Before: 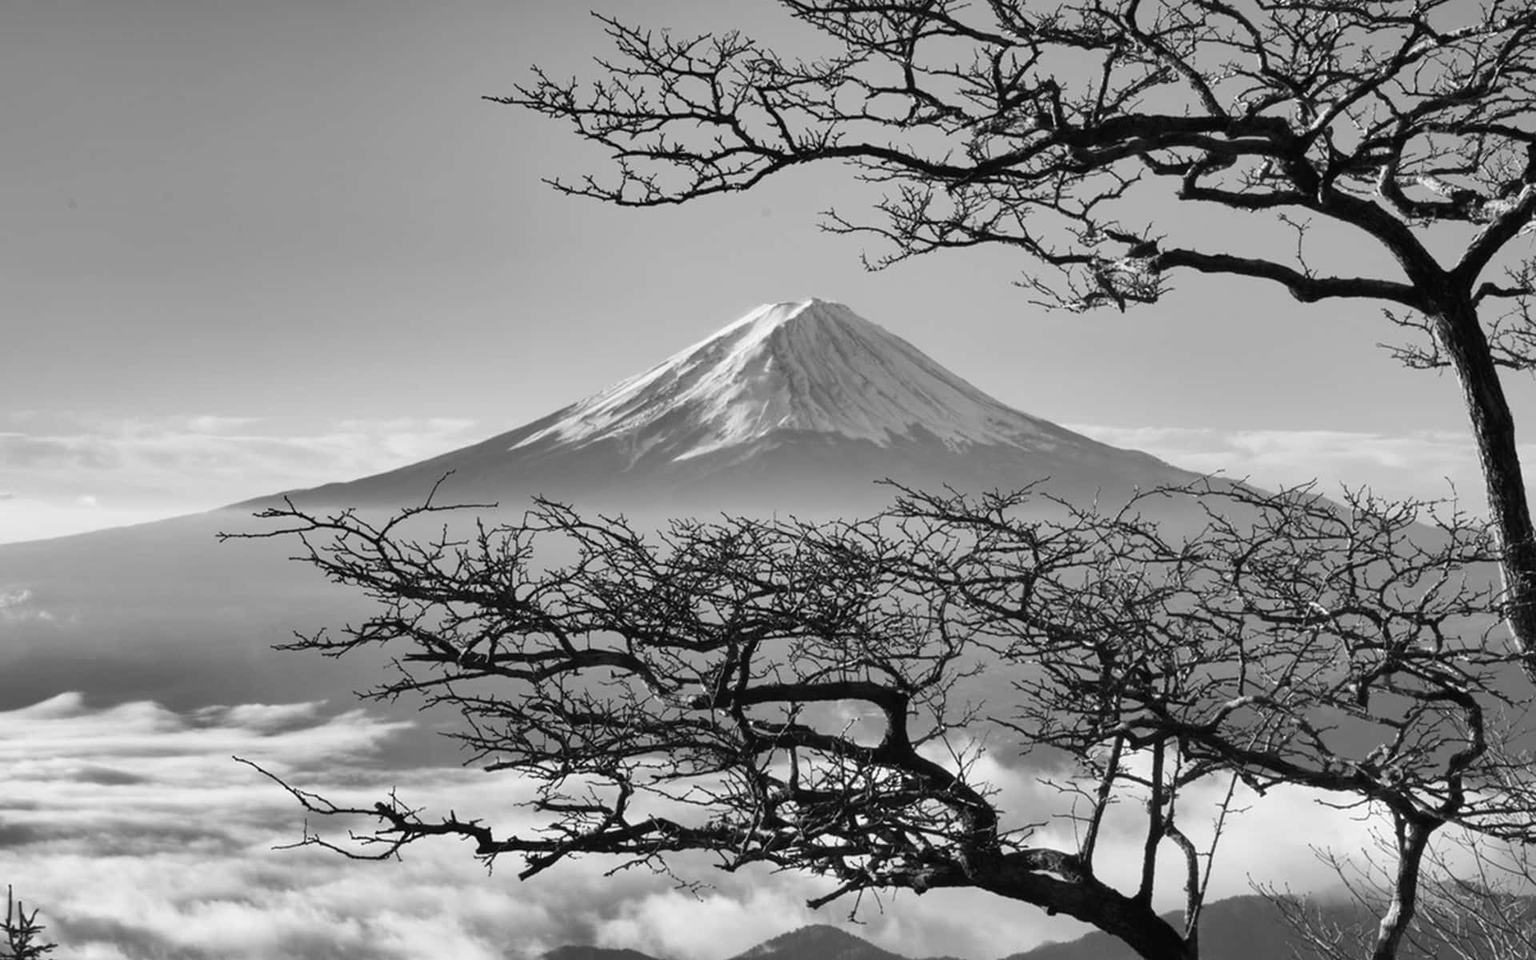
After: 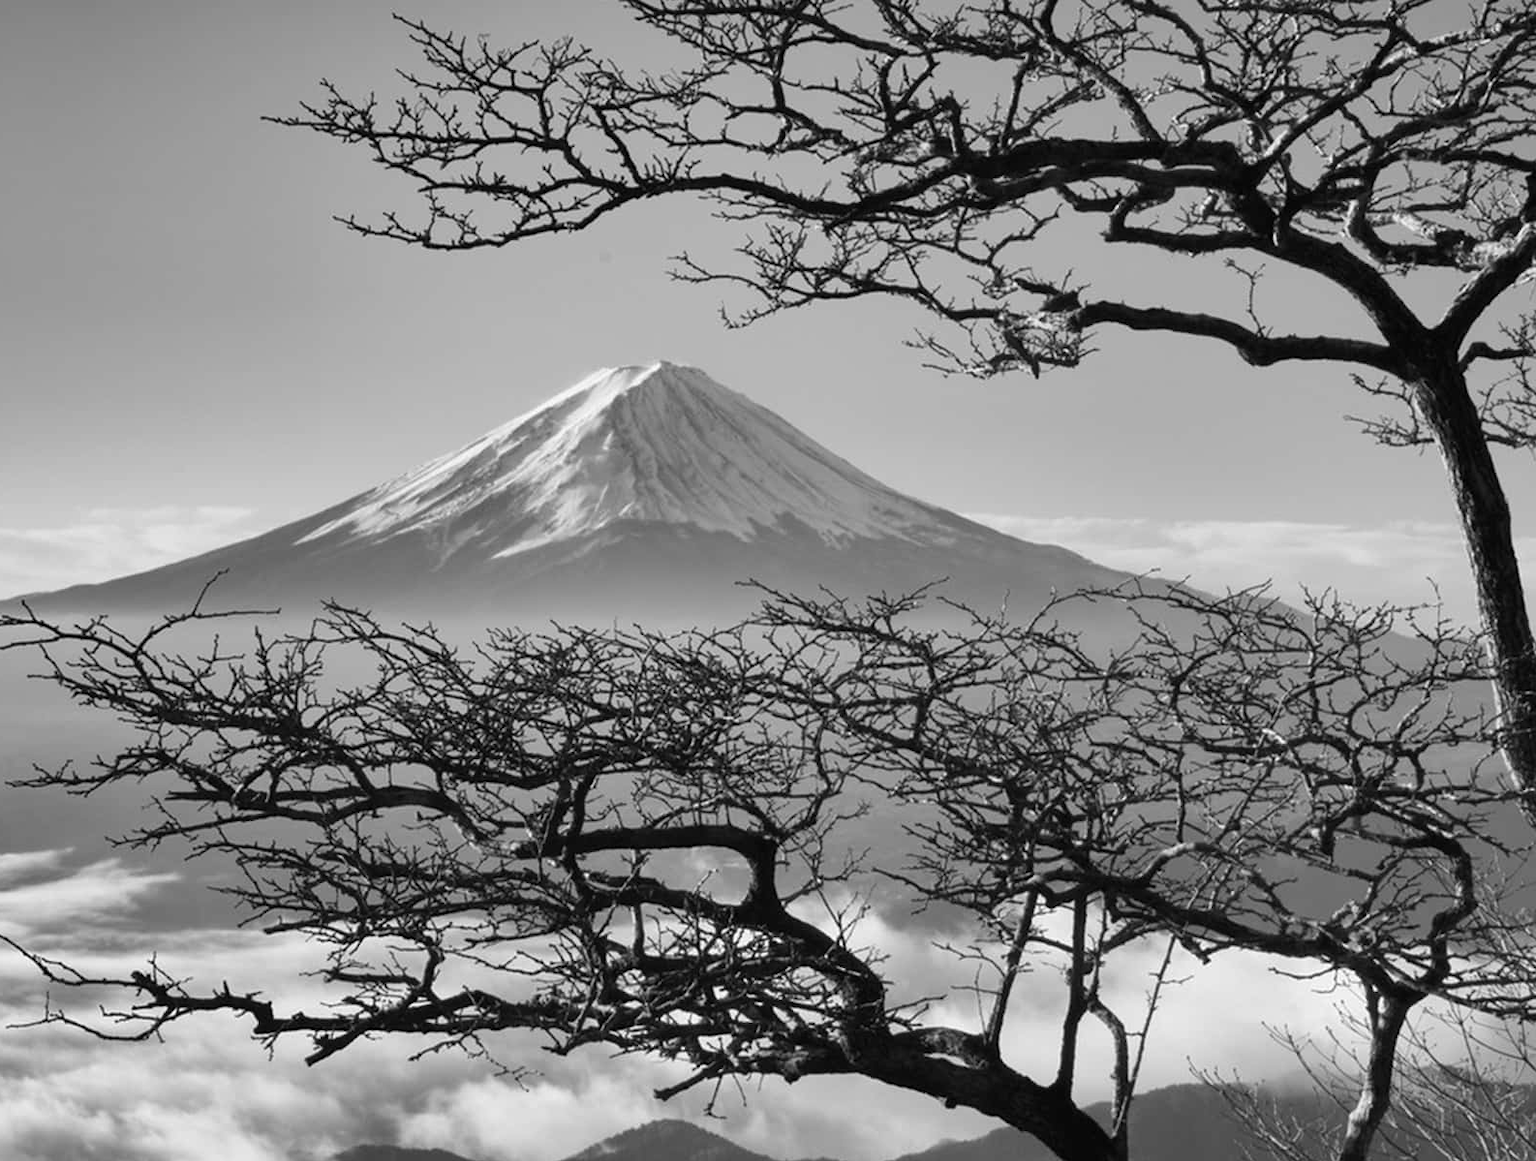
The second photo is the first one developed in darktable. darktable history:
crop: left 17.388%, bottom 0.035%
